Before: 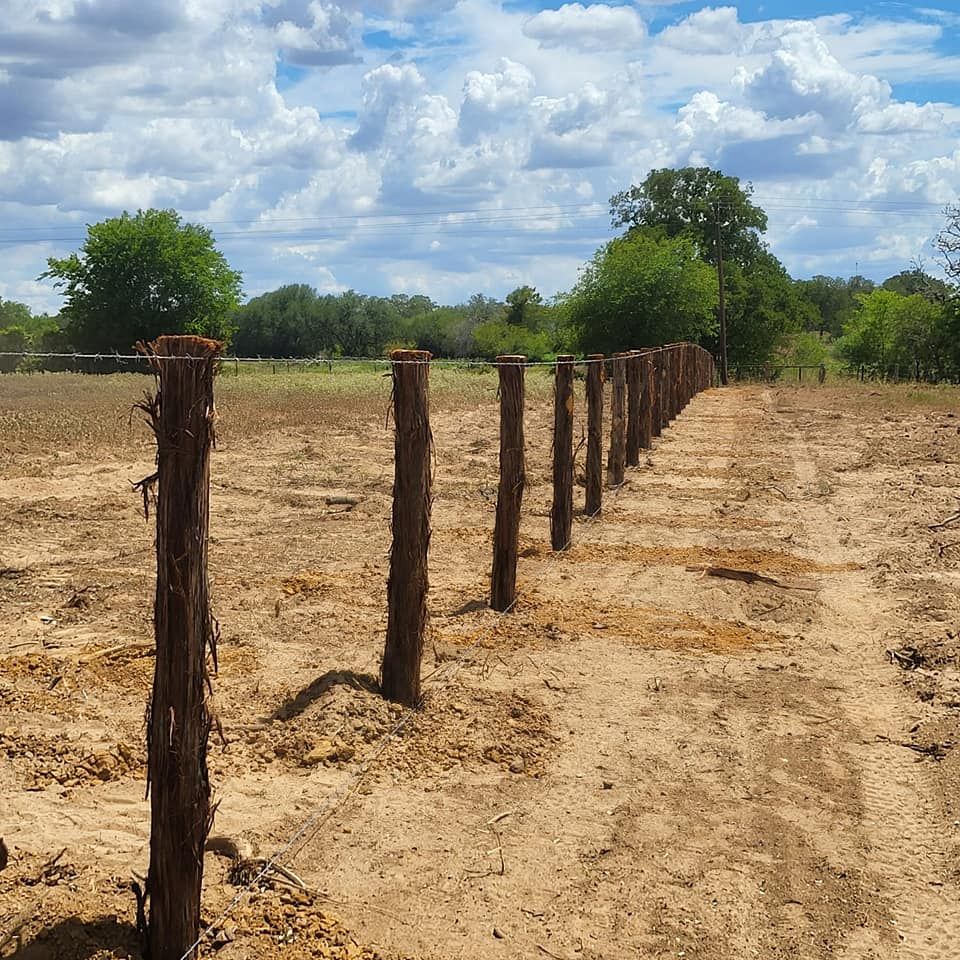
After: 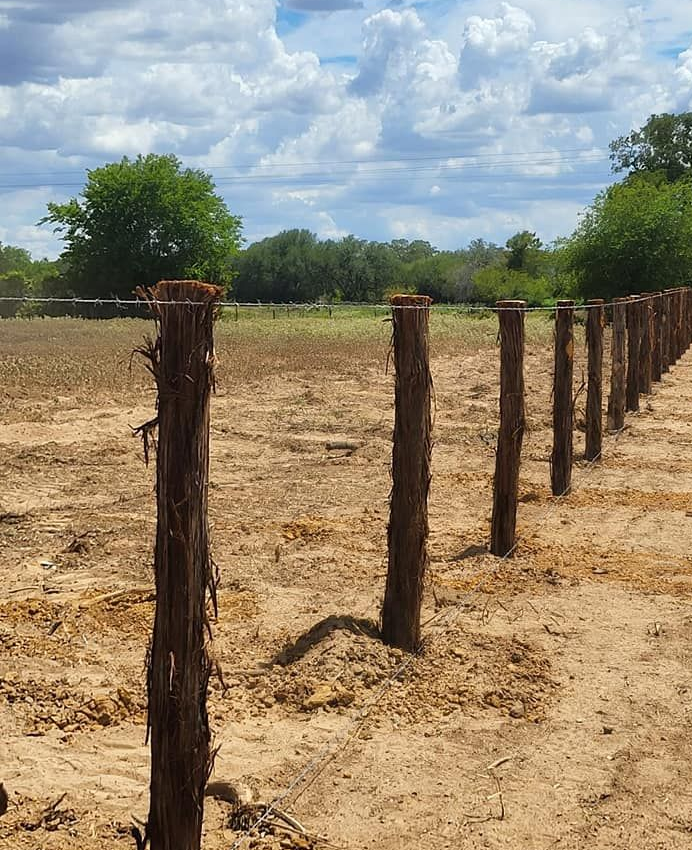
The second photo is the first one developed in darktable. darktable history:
crop: top 5.754%, right 27.885%, bottom 5.677%
contrast equalizer: octaves 7, y [[0.5 ×6], [0.5 ×6], [0.5, 0.5, 0.501, 0.545, 0.707, 0.863], [0 ×6], [0 ×6]]
